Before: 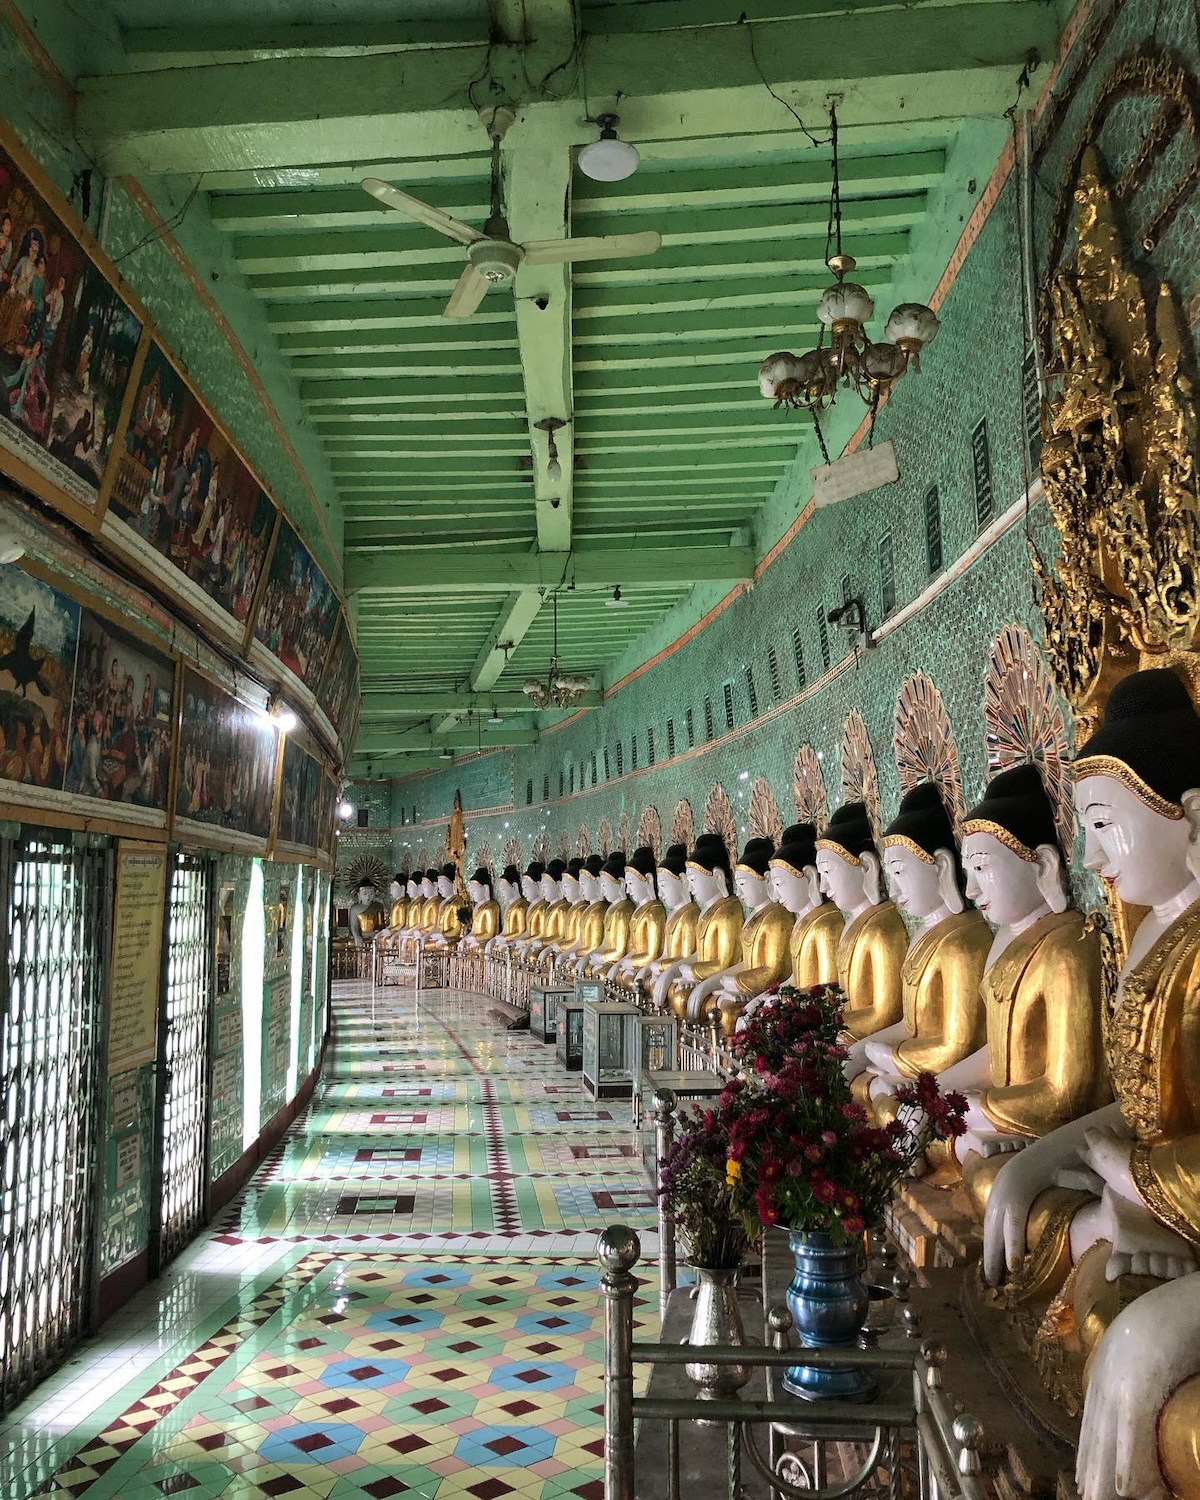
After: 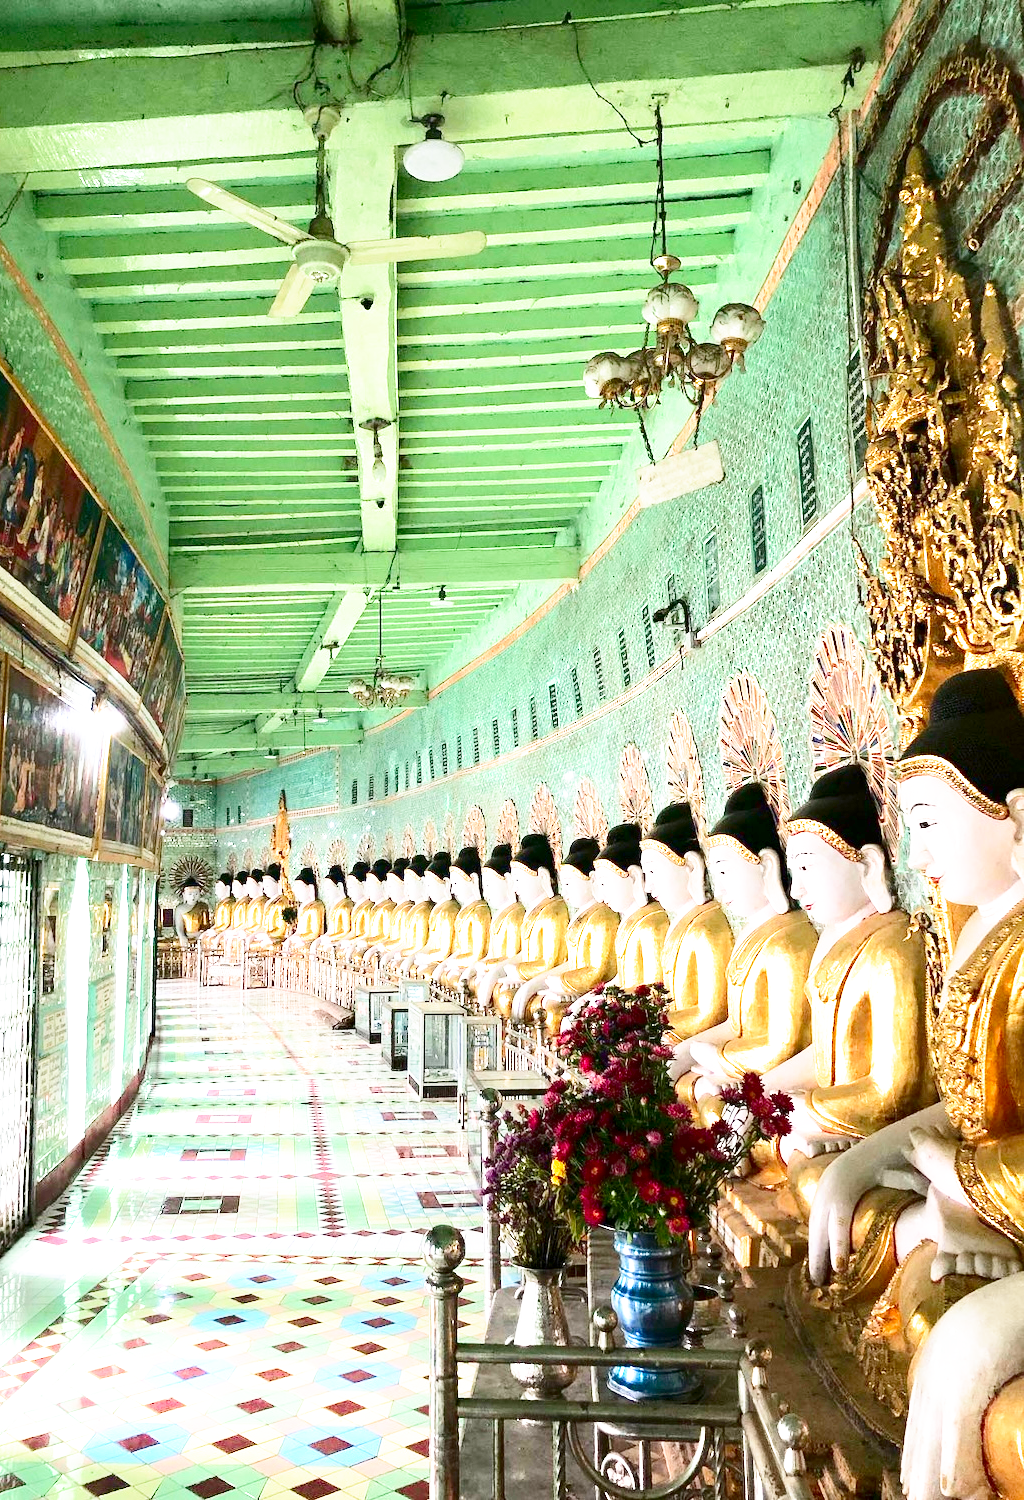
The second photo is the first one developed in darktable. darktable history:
exposure: exposure 2.174 EV, compensate highlight preservation false
contrast brightness saturation: contrast 0.188, brightness -0.105, saturation 0.205
filmic rgb: black relative exposure -16 EV, white relative exposure 4.06 EV, target black luminance 0%, hardness 7.63, latitude 73.08%, contrast 0.897, highlights saturation mix 10.7%, shadows ↔ highlights balance -0.373%, preserve chrominance no, color science v4 (2020), type of noise poissonian
crop and rotate: left 14.663%
shadows and highlights: shadows -23.63, highlights 47.35, soften with gaussian
tone equalizer: on, module defaults
